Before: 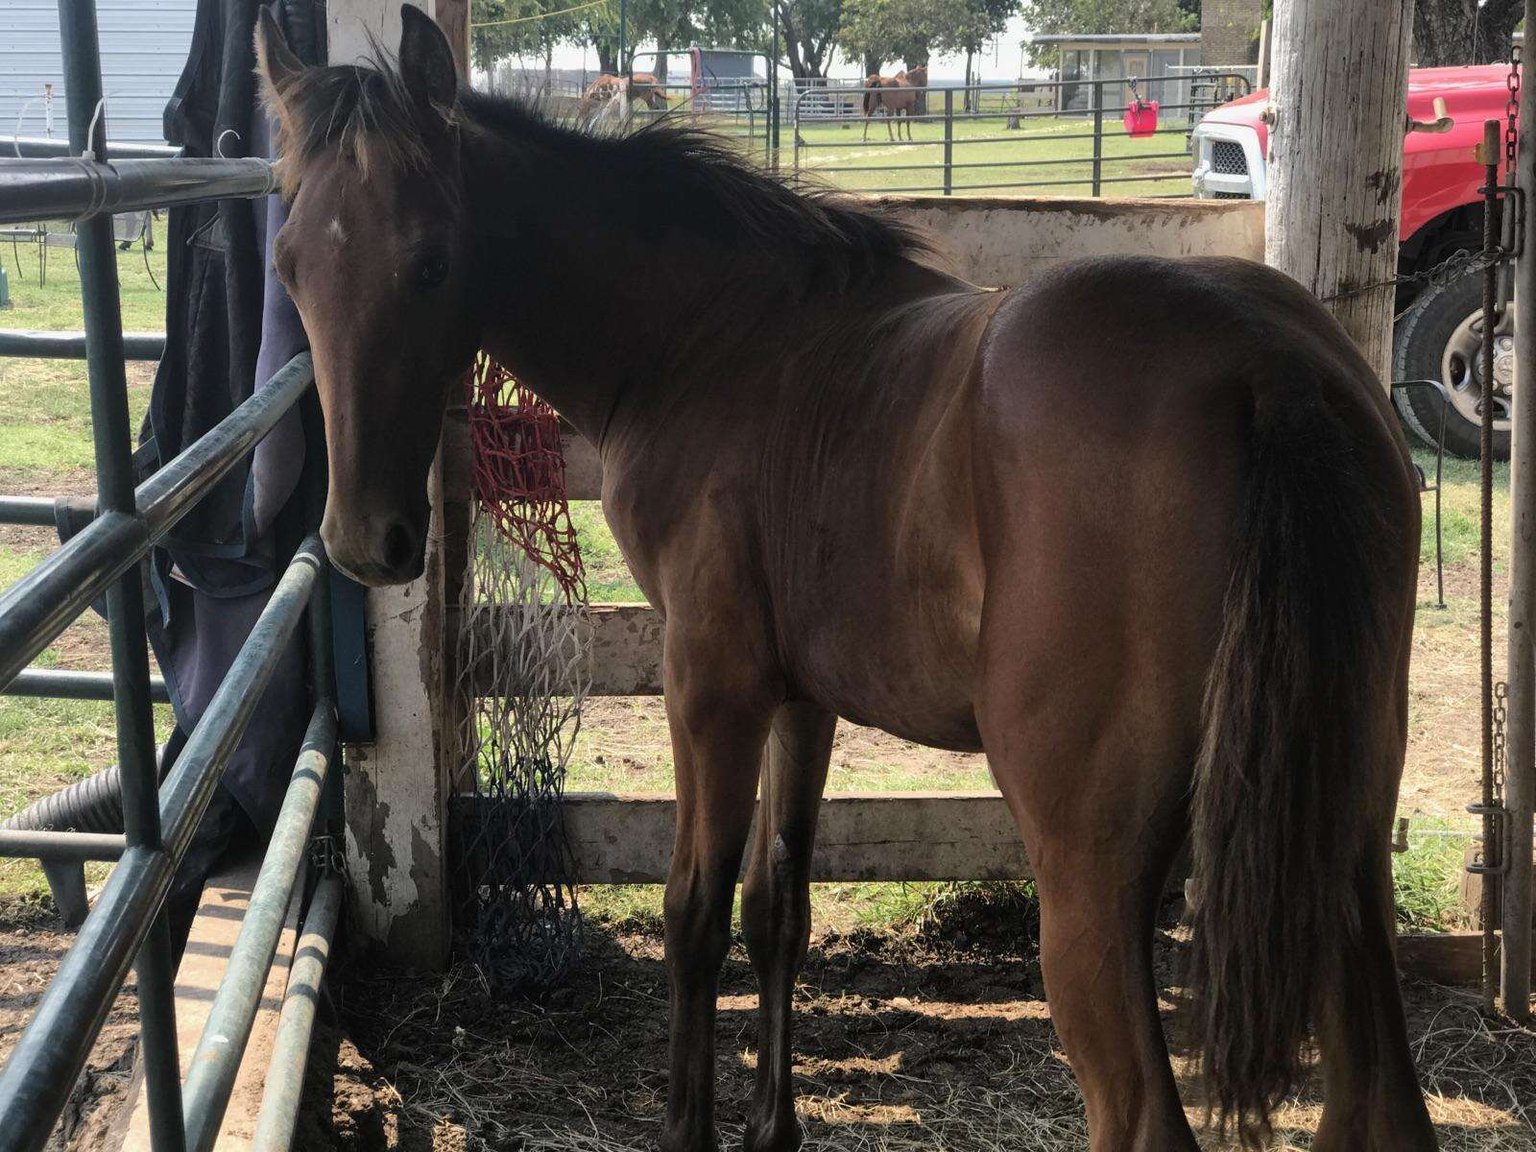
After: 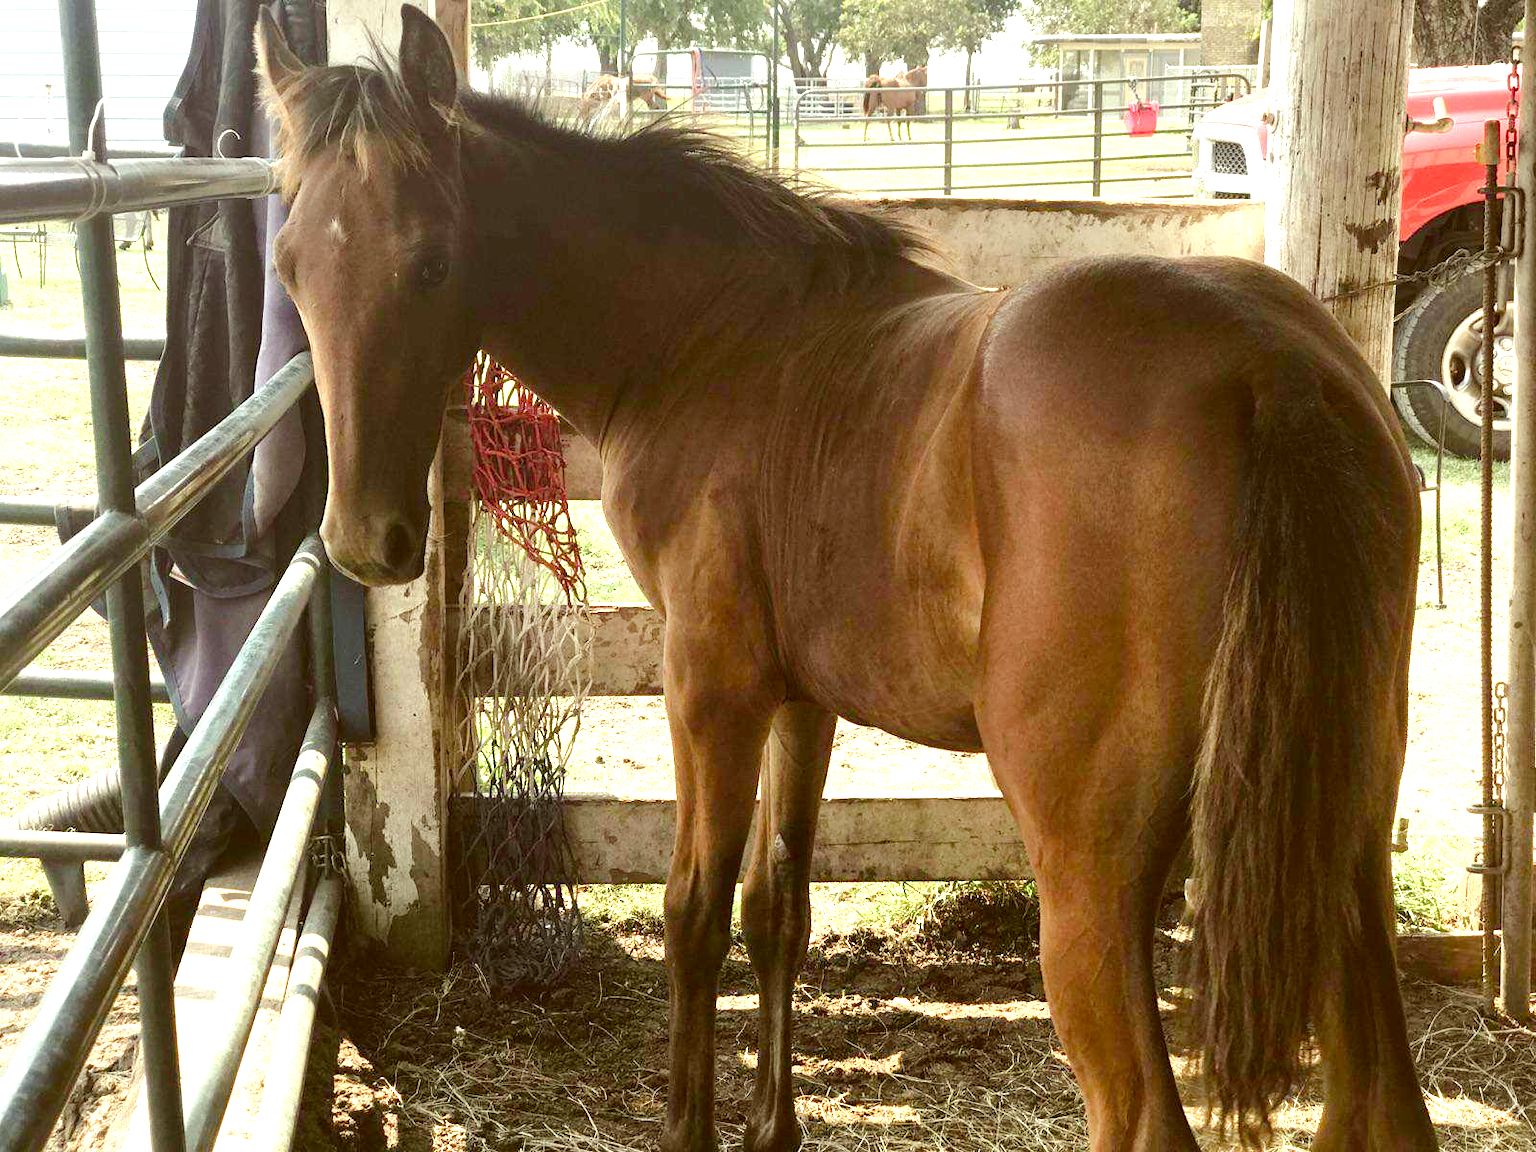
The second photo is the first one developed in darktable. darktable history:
exposure: black level correction 0, exposure 1.45 EV, compensate highlight preservation false
color balance rgb: highlights gain › chroma 1.684%, highlights gain › hue 56.79°, perceptual saturation grading › global saturation 20%, perceptual saturation grading › highlights -49.509%, perceptual saturation grading › shadows 25.398%, perceptual brilliance grading › mid-tones 9.143%, perceptual brilliance grading › shadows 14.172%, global vibrance 14.493%
color correction: highlights a* -6.28, highlights b* 9.57, shadows a* 10.28, shadows b* 24.03
